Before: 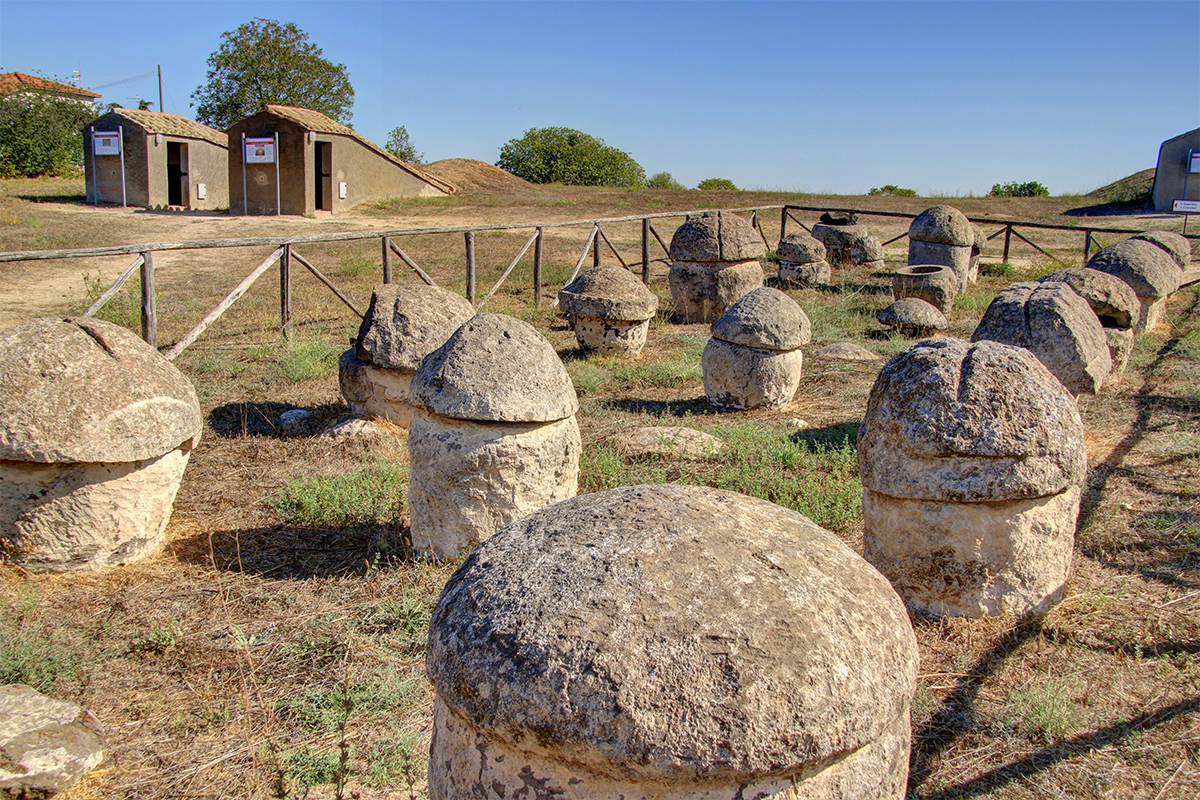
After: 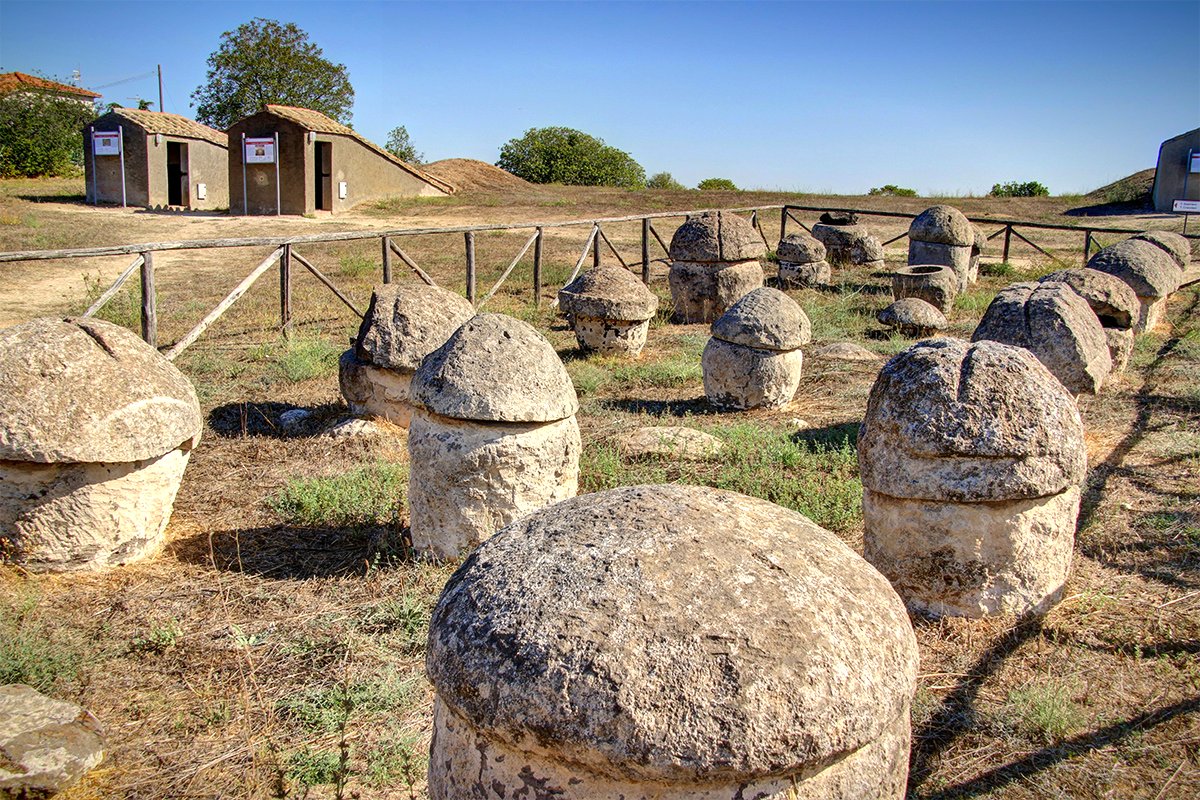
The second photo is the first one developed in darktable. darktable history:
tone equalizer: -8 EV -0.417 EV, -7 EV -0.389 EV, -6 EV -0.333 EV, -5 EV -0.222 EV, -3 EV 0.222 EV, -2 EV 0.333 EV, -1 EV 0.389 EV, +0 EV 0.417 EV, edges refinement/feathering 500, mask exposure compensation -1.25 EV, preserve details no
vignetting: fall-off start 98.29%, fall-off radius 100%, brightness -1, saturation 0.5, width/height ratio 1.428
